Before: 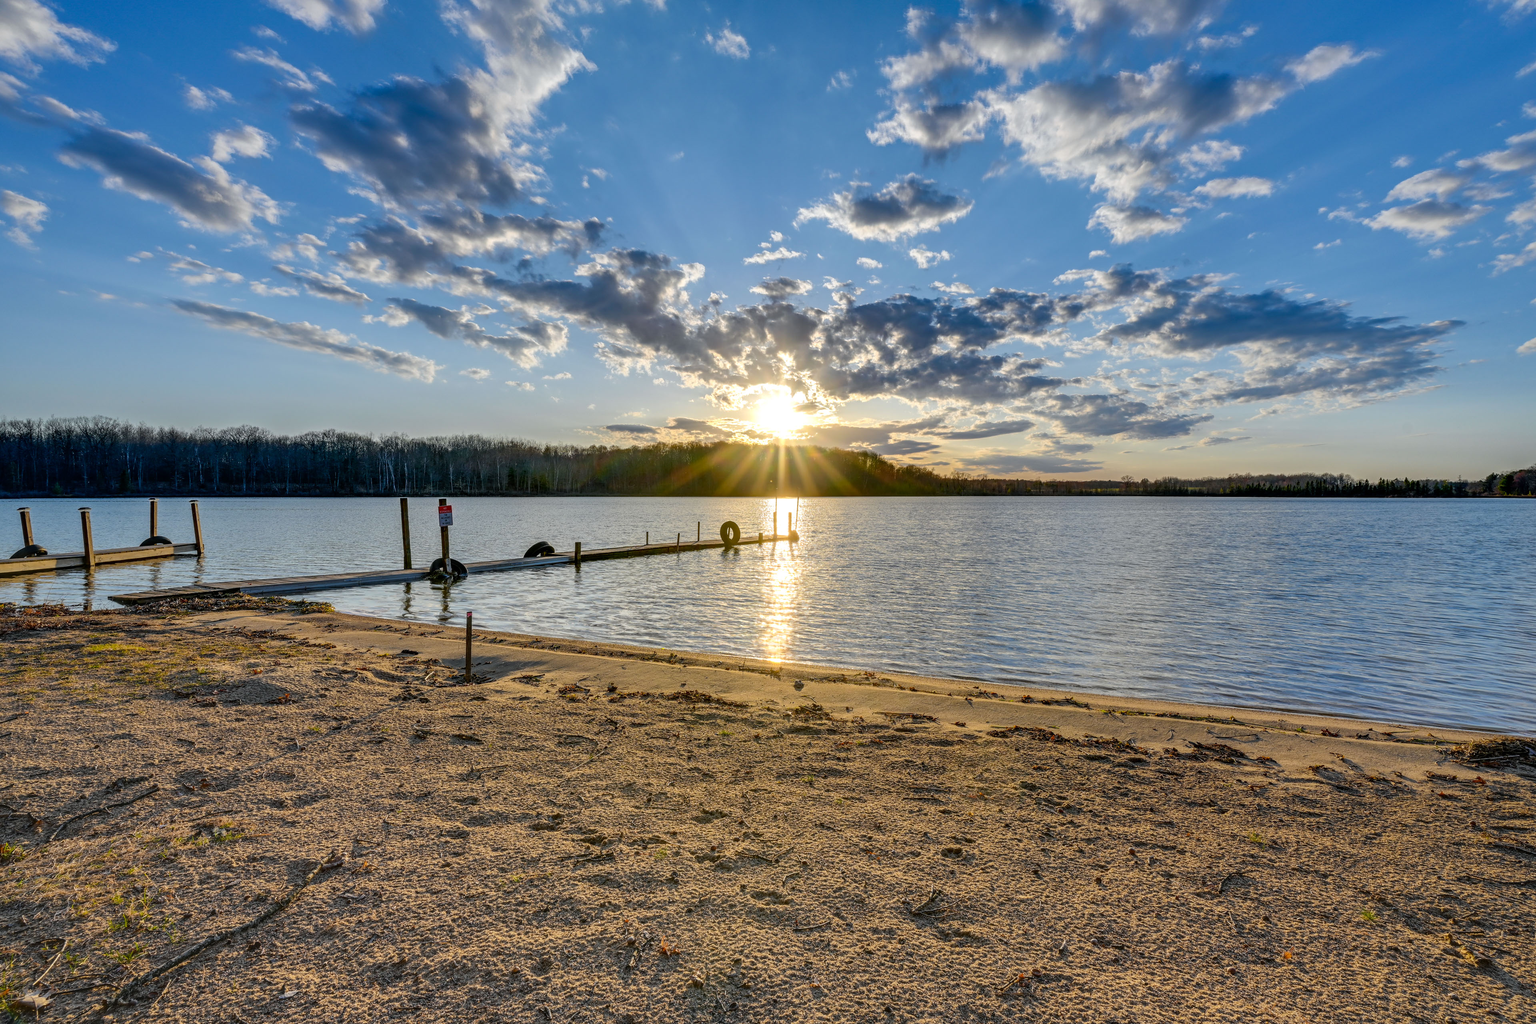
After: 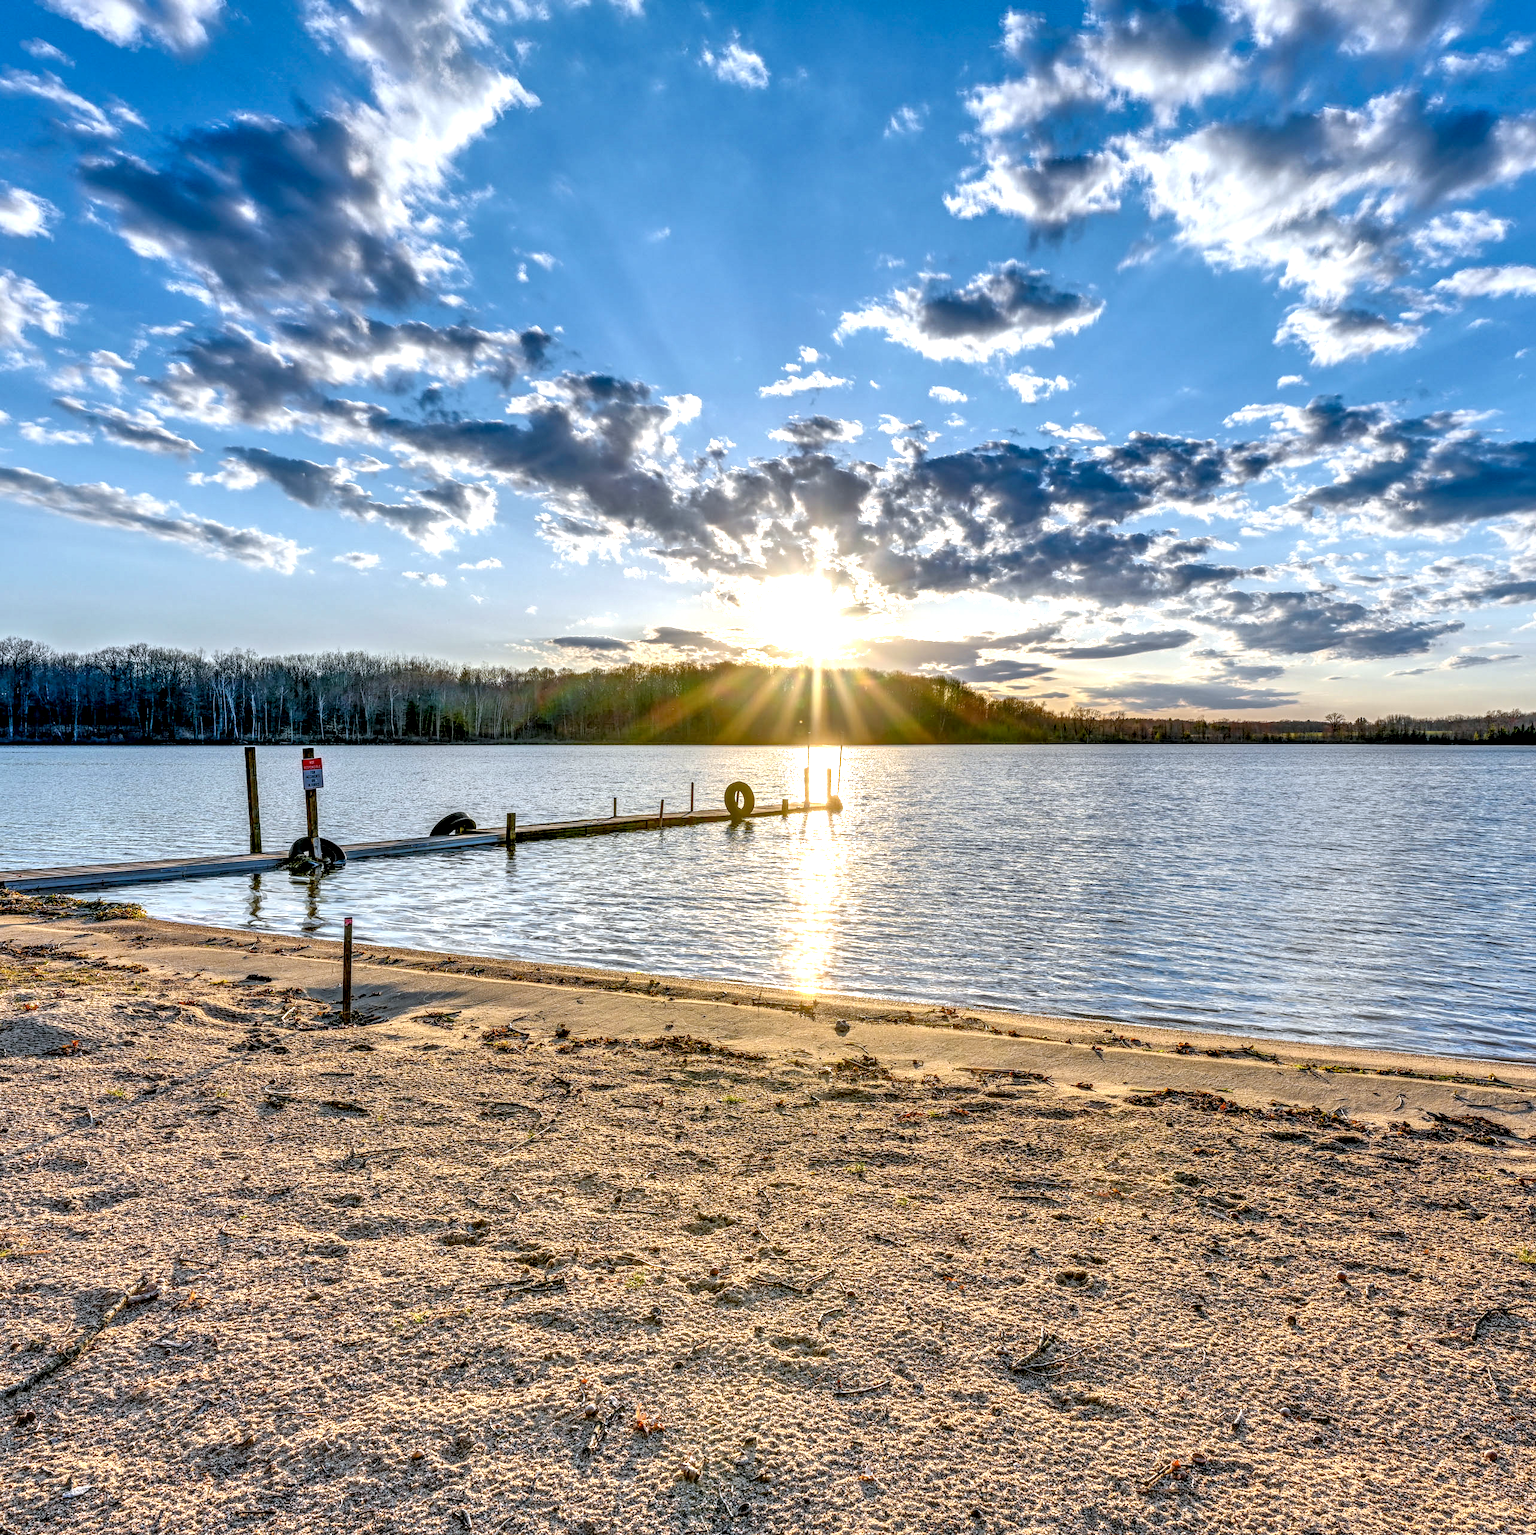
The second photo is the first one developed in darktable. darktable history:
tone equalizer: -7 EV 0.15 EV, -6 EV 0.6 EV, -5 EV 1.15 EV, -4 EV 1.33 EV, -3 EV 1.15 EV, -2 EV 0.6 EV, -1 EV 0.15 EV, mask exposure compensation -0.5 EV
color correction: highlights a* -0.772, highlights b* -8.92
local contrast: highlights 65%, shadows 54%, detail 169%, midtone range 0.514
crop and rotate: left 15.446%, right 17.836%
exposure: exposure 0.258 EV, compensate highlight preservation false
